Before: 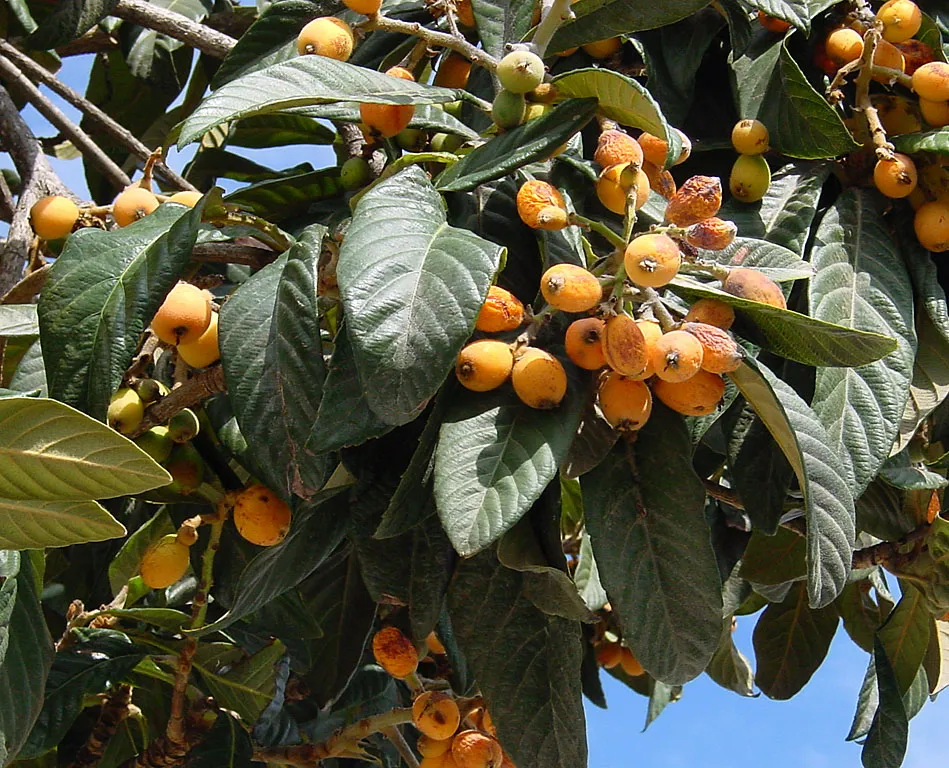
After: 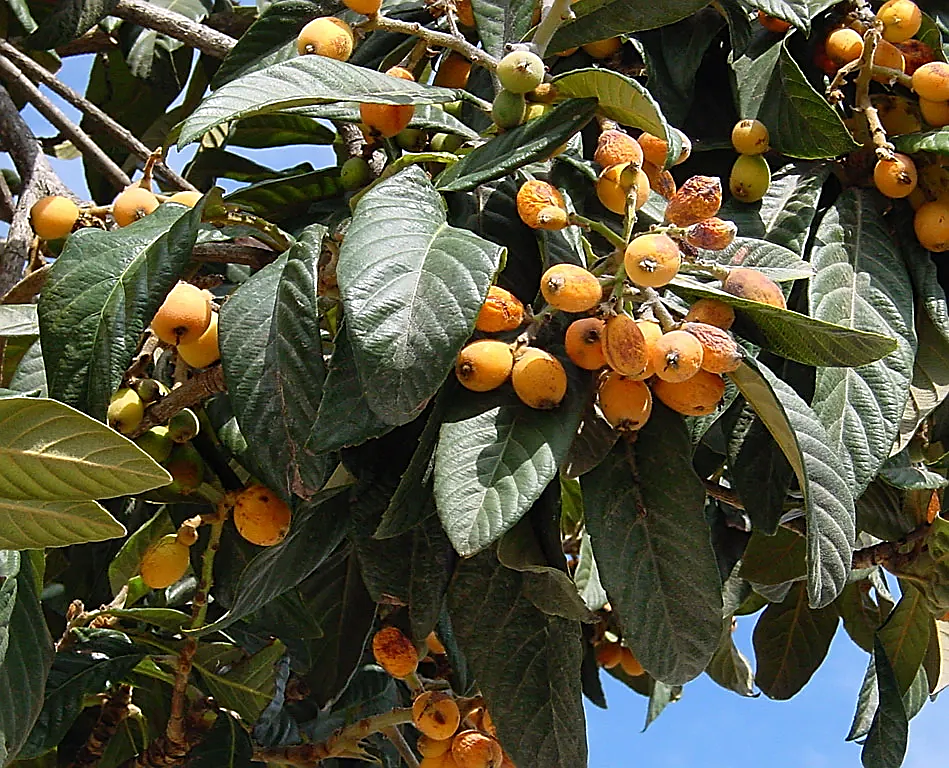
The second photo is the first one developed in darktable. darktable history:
sharpen: amount 0.558
